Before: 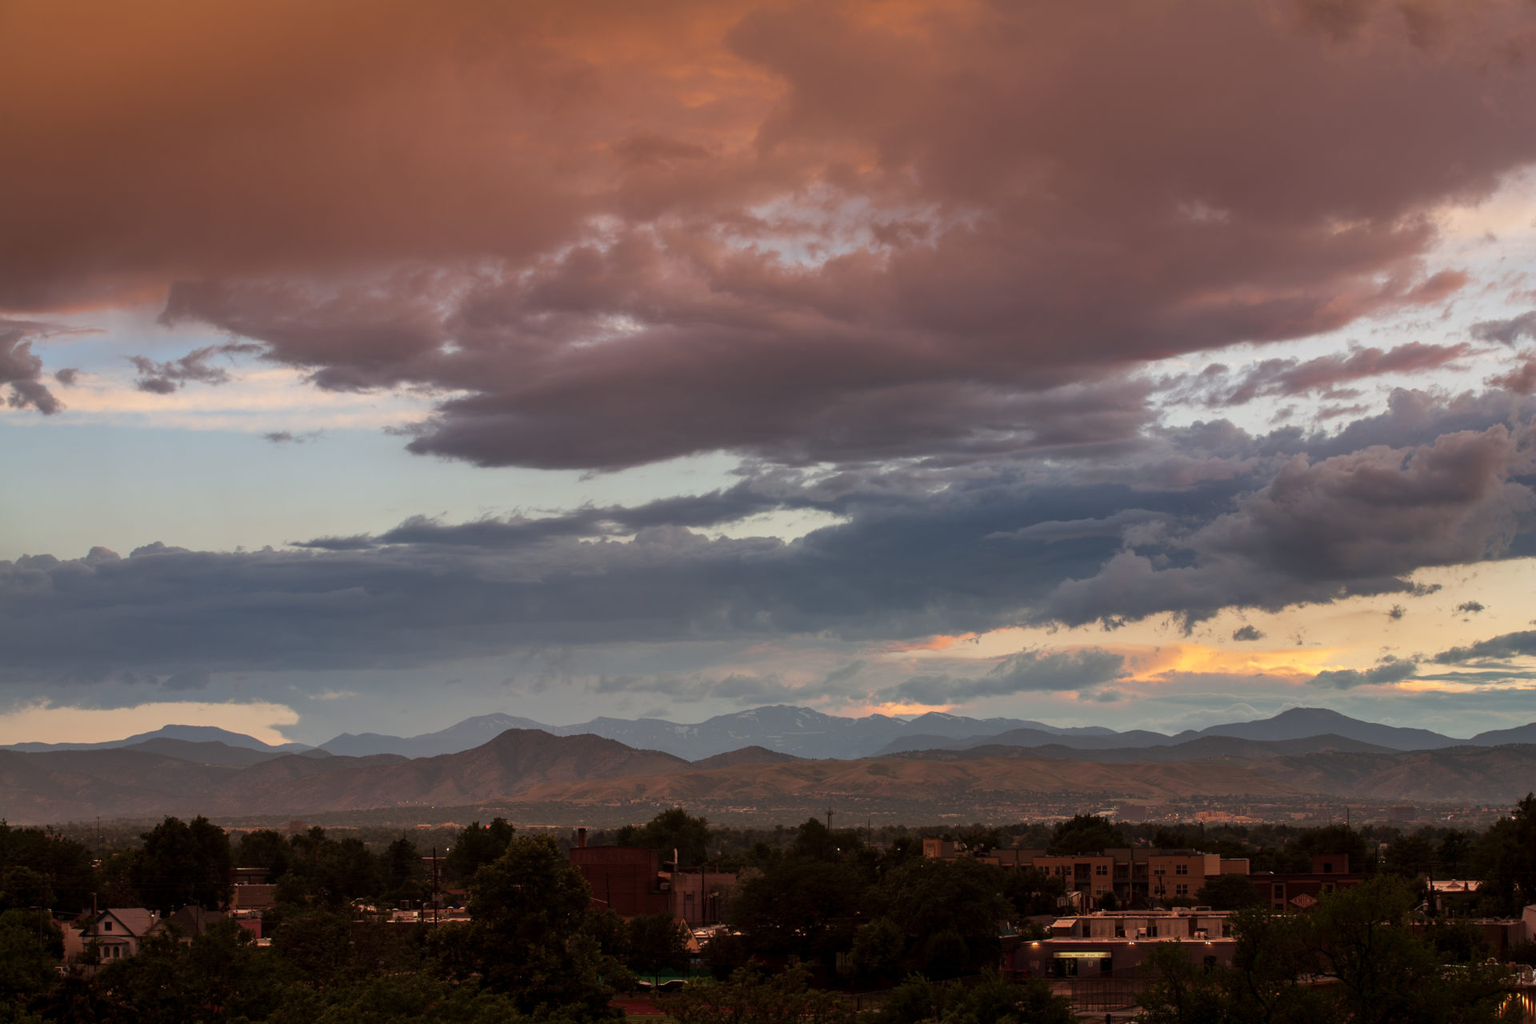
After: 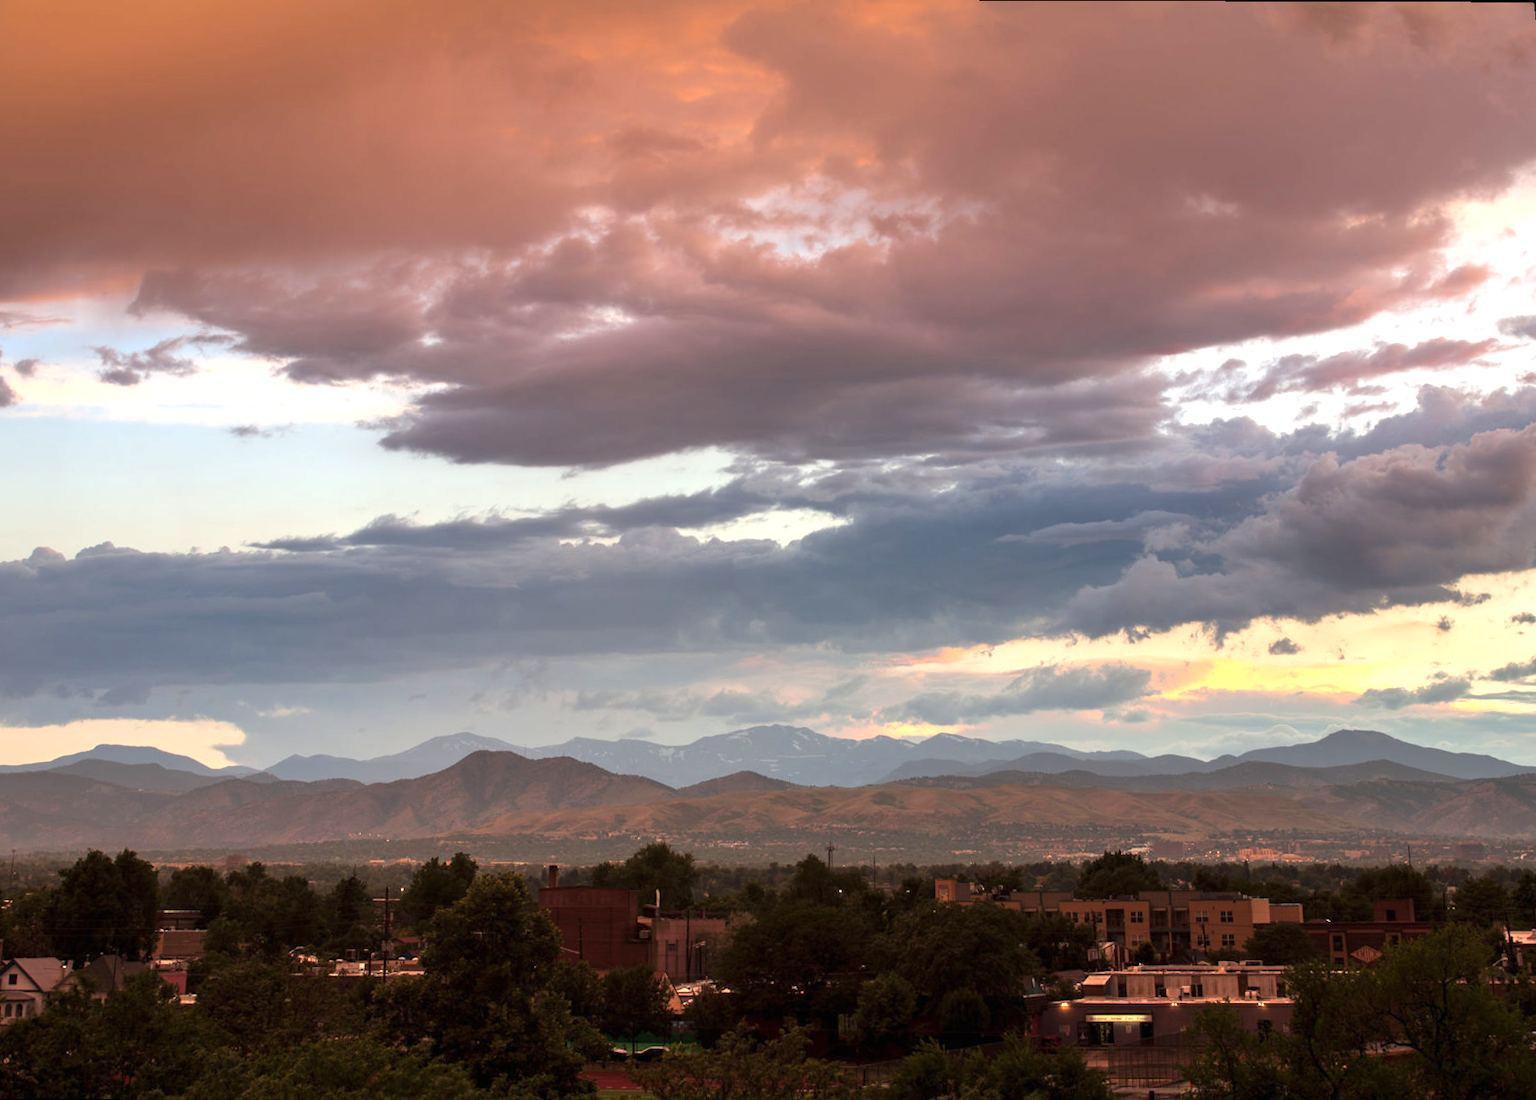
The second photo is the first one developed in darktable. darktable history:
rotate and perspective: rotation 0.215°, lens shift (vertical) -0.139, crop left 0.069, crop right 0.939, crop top 0.002, crop bottom 0.996
exposure: black level correction 0, exposure 0.953 EV, compensate exposure bias true, compensate highlight preservation false
